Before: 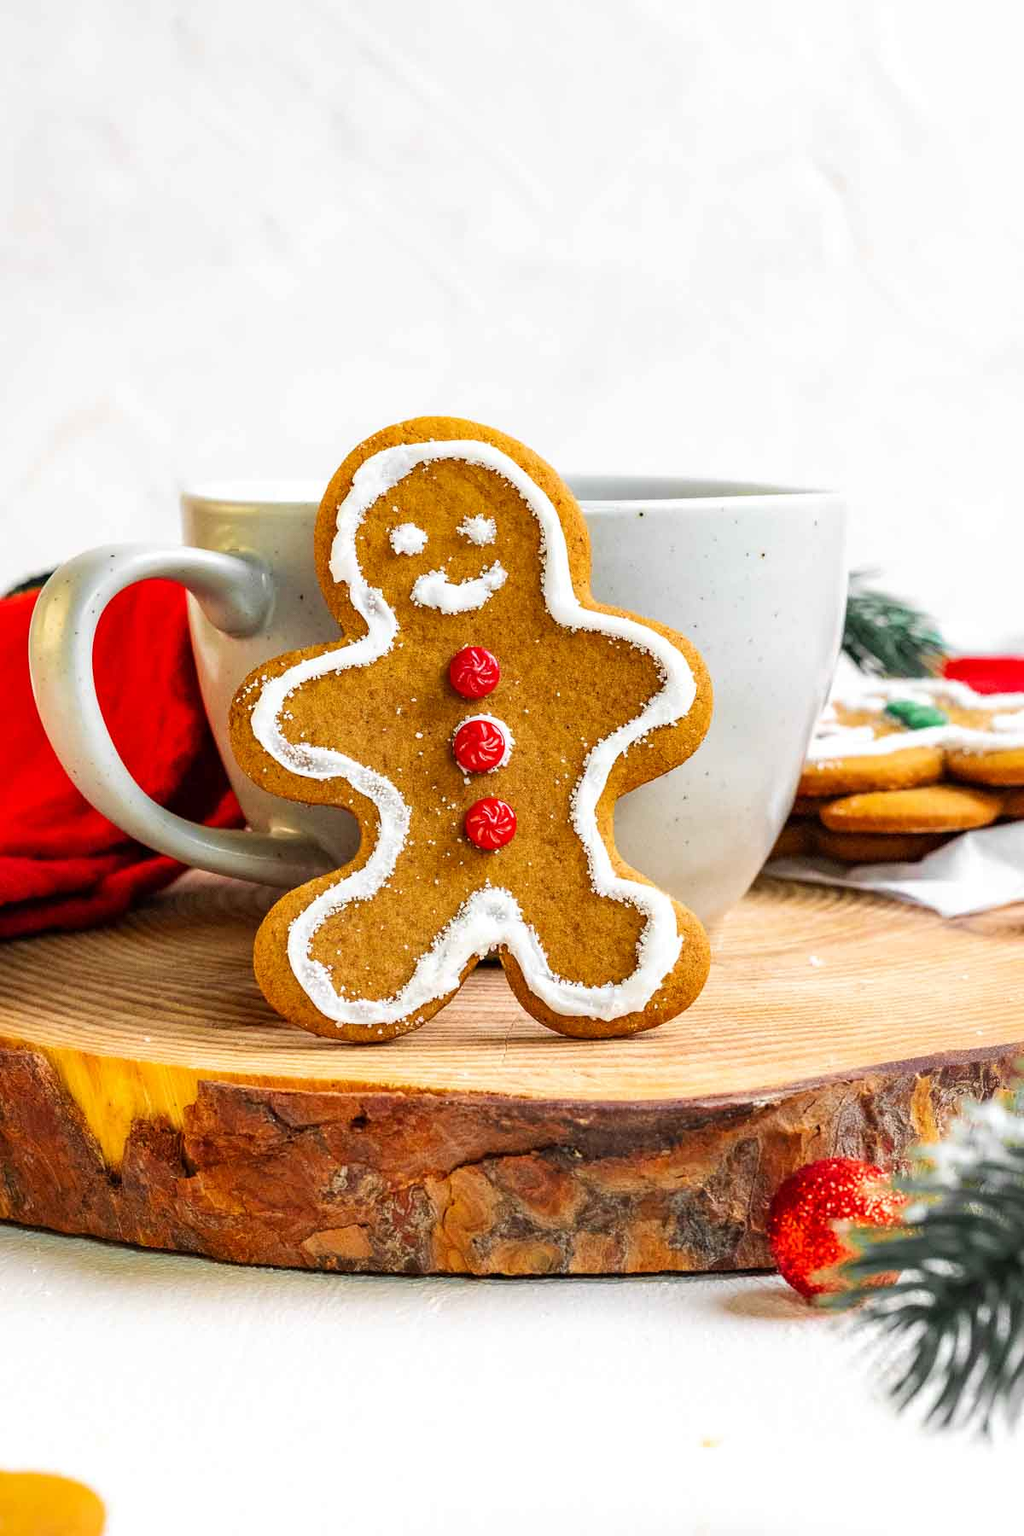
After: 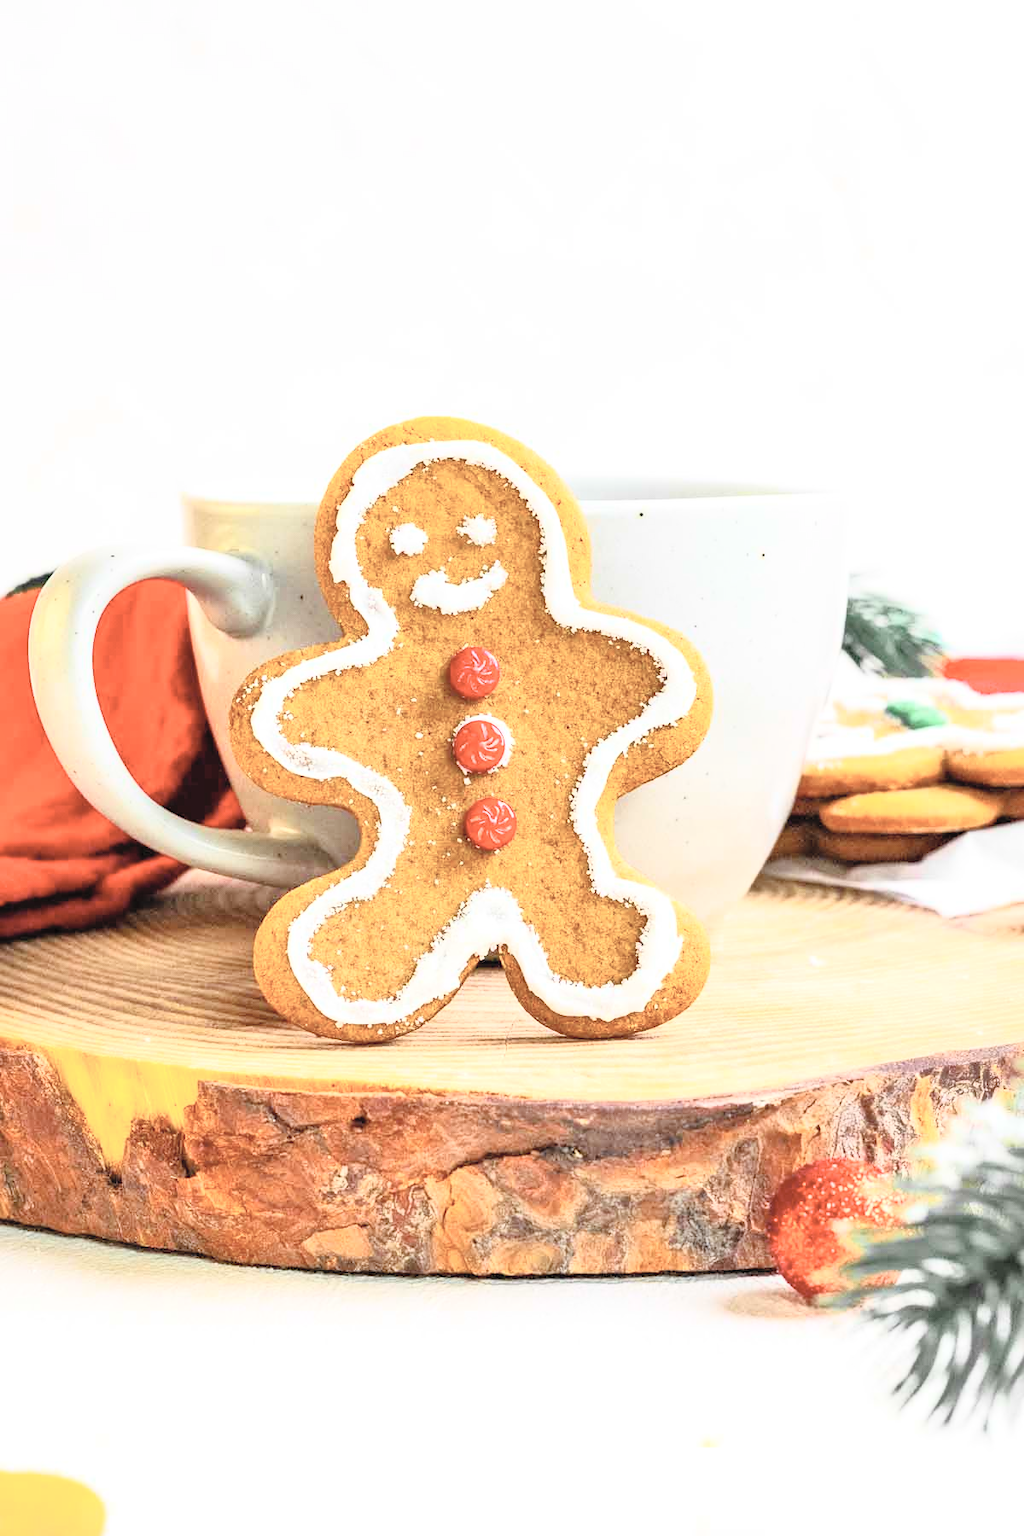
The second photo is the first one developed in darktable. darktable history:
contrast brightness saturation: contrast 0.431, brightness 0.553, saturation -0.205
tone equalizer: -7 EV 0.153 EV, -6 EV 0.586 EV, -5 EV 1.15 EV, -4 EV 1.3 EV, -3 EV 1.18 EV, -2 EV 0.6 EV, -1 EV 0.15 EV
